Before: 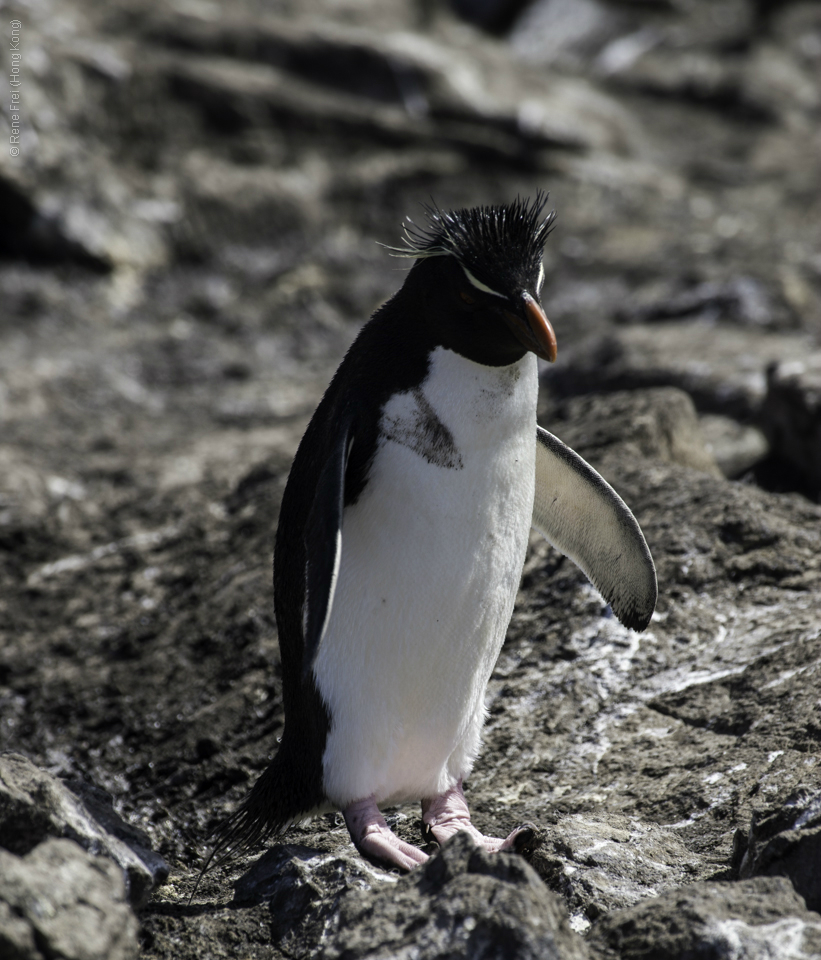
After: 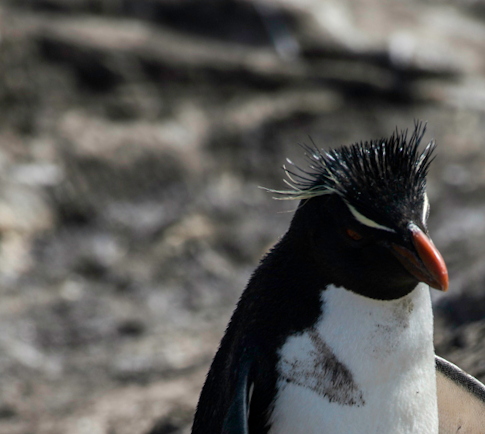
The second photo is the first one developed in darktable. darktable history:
crop: left 15.306%, top 9.065%, right 30.789%, bottom 48.638%
rotate and perspective: rotation -4.98°, automatic cropping off
